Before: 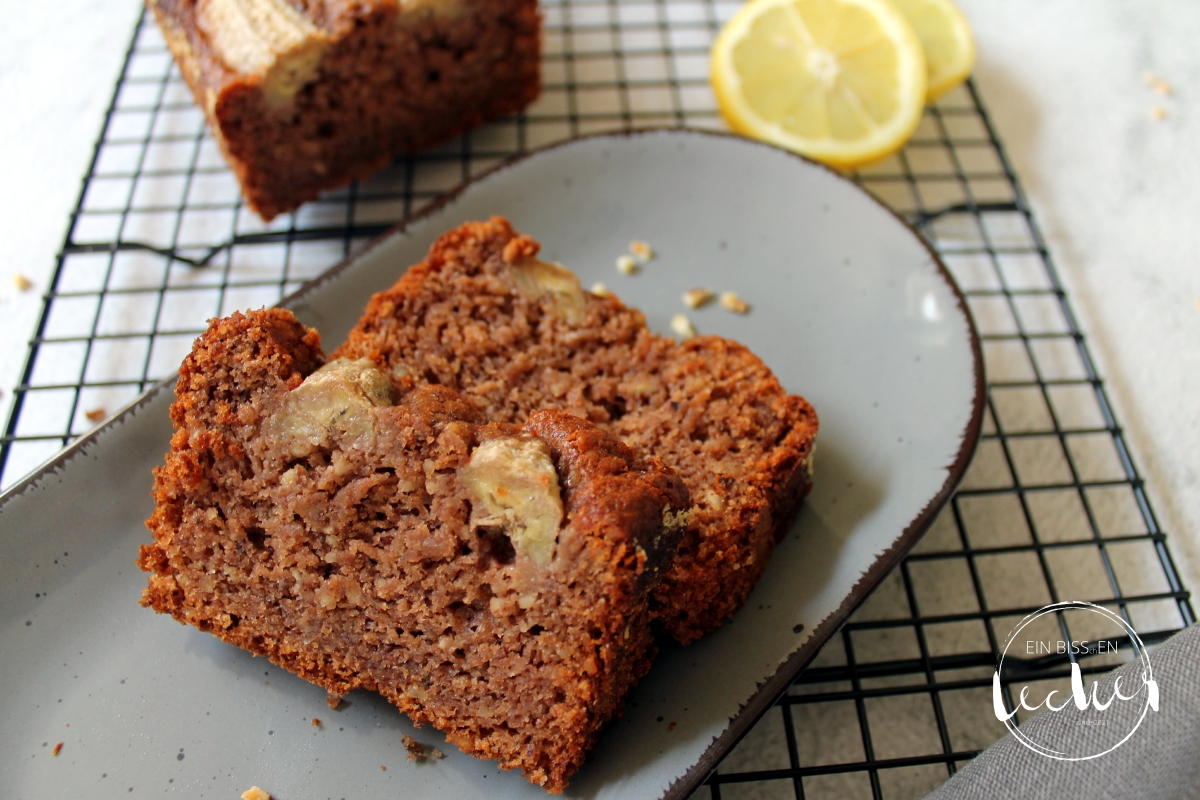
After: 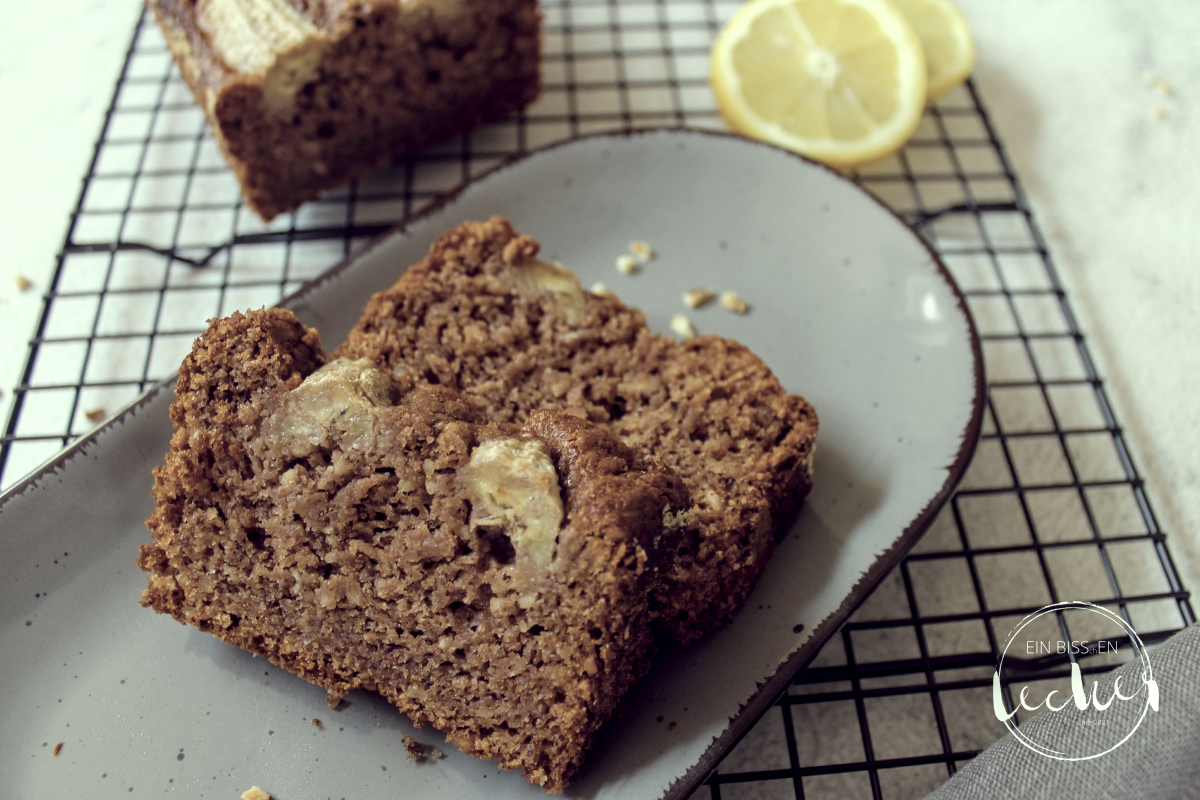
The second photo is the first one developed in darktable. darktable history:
color correction: highlights a* -20.43, highlights b* 20.52, shadows a* 19.38, shadows b* -21.01, saturation 0.372
local contrast: on, module defaults
color balance rgb: perceptual saturation grading › global saturation 40.469%, global vibrance 20%
